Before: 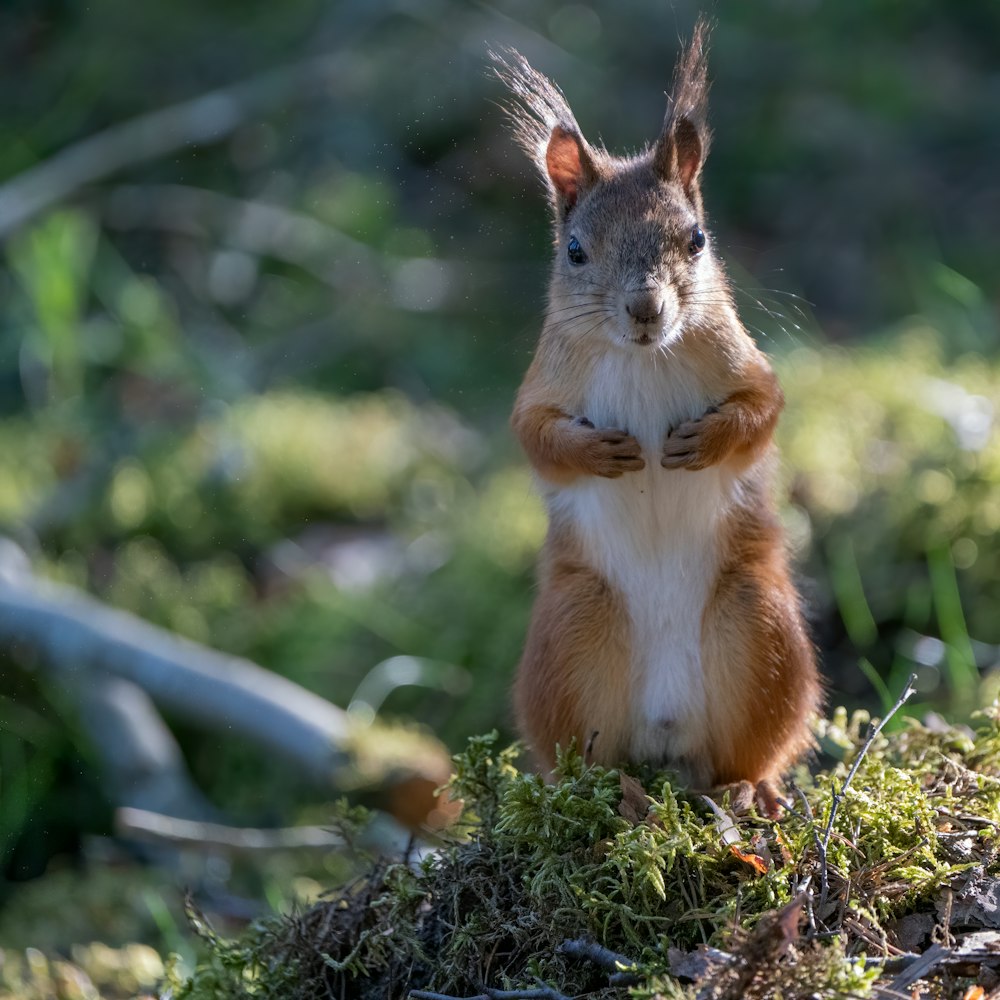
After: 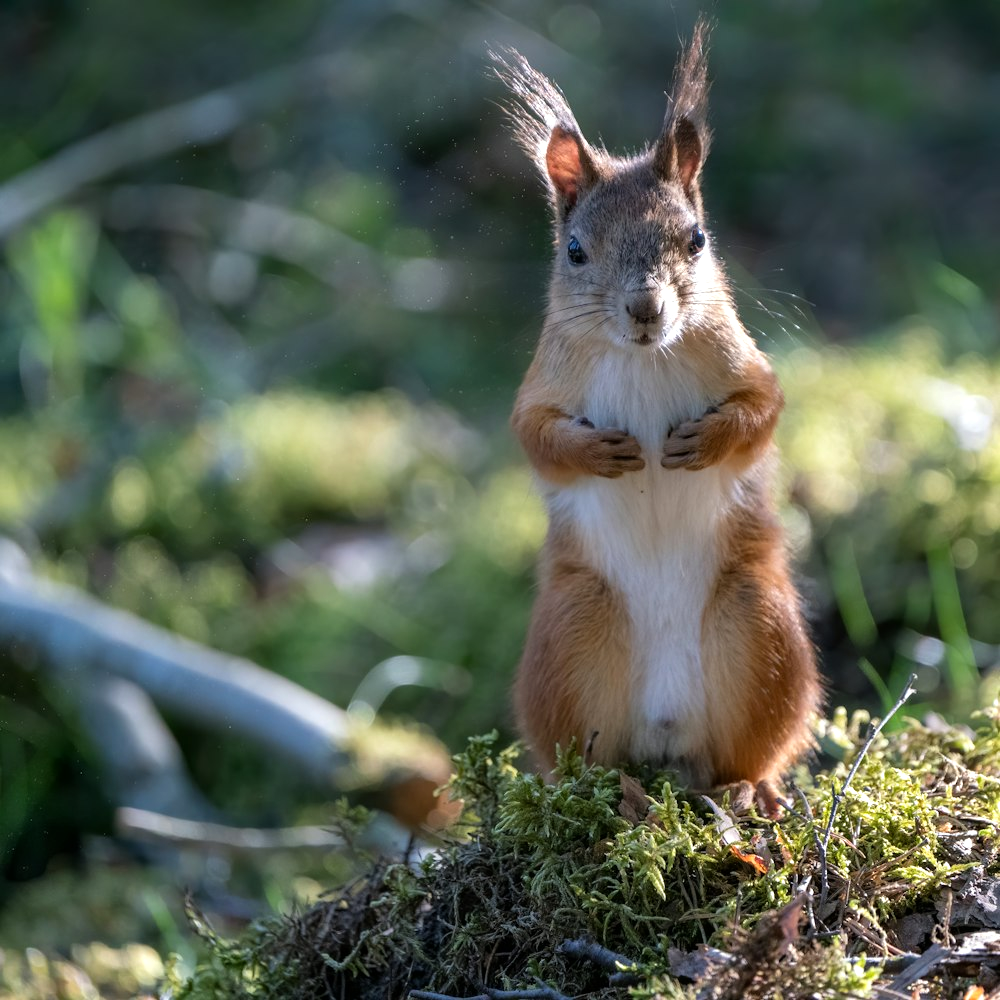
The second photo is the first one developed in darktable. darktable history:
tone equalizer: -8 EV -0.412 EV, -7 EV -0.389 EV, -6 EV -0.295 EV, -5 EV -0.205 EV, -3 EV 0.218 EV, -2 EV 0.305 EV, -1 EV 0.405 EV, +0 EV 0.446 EV
